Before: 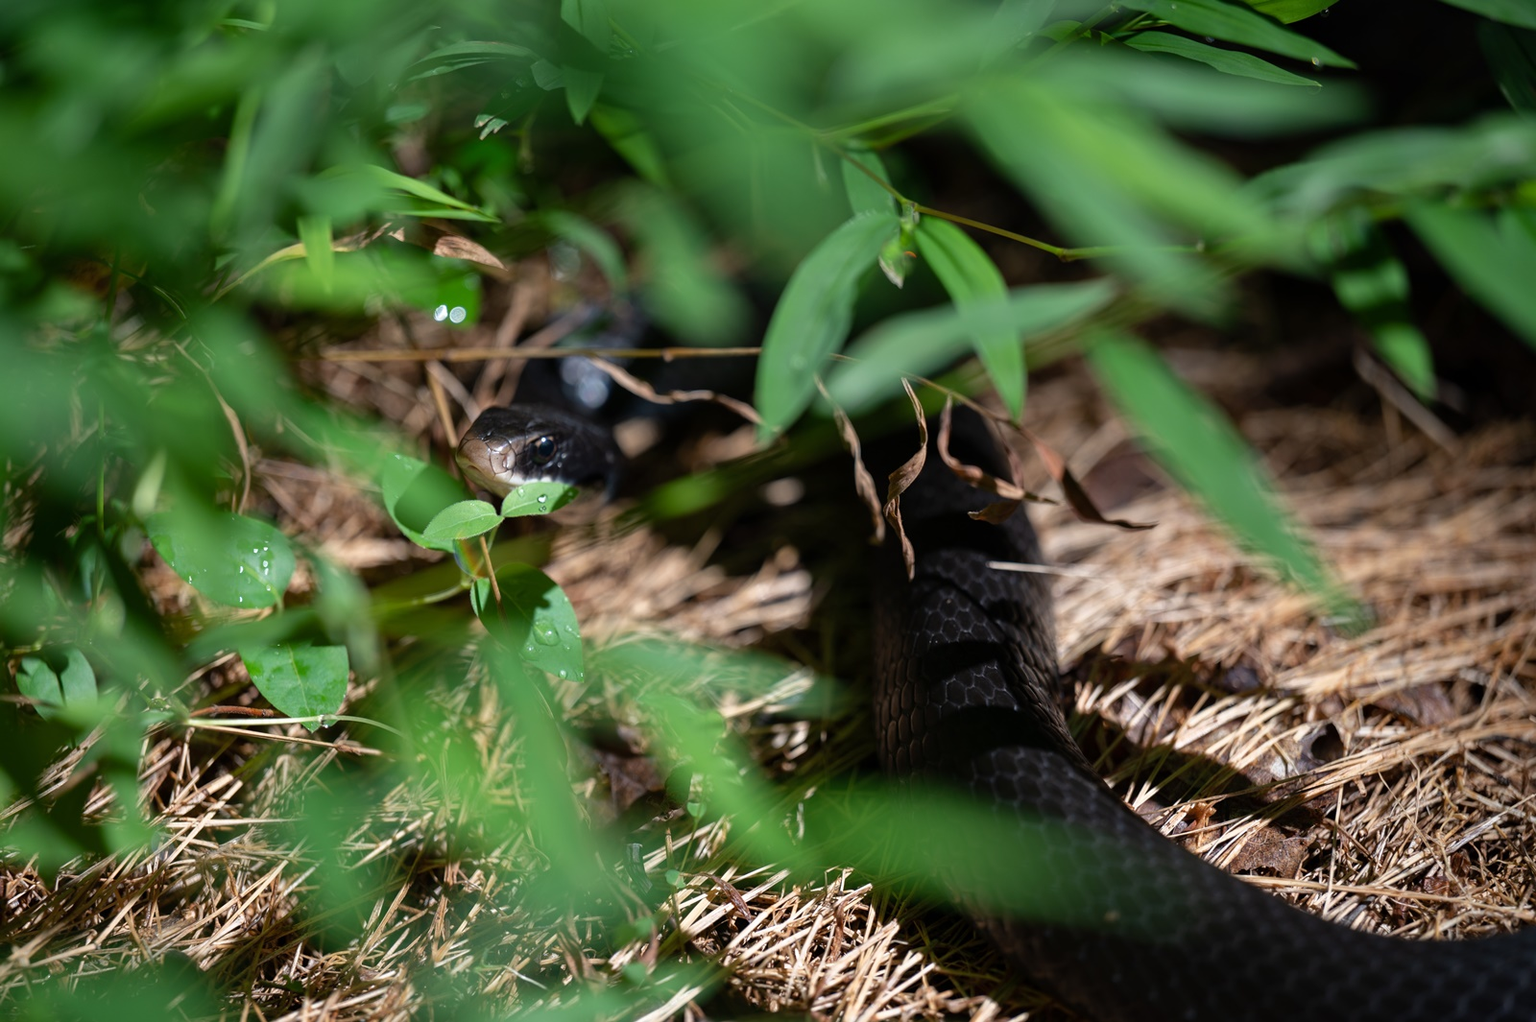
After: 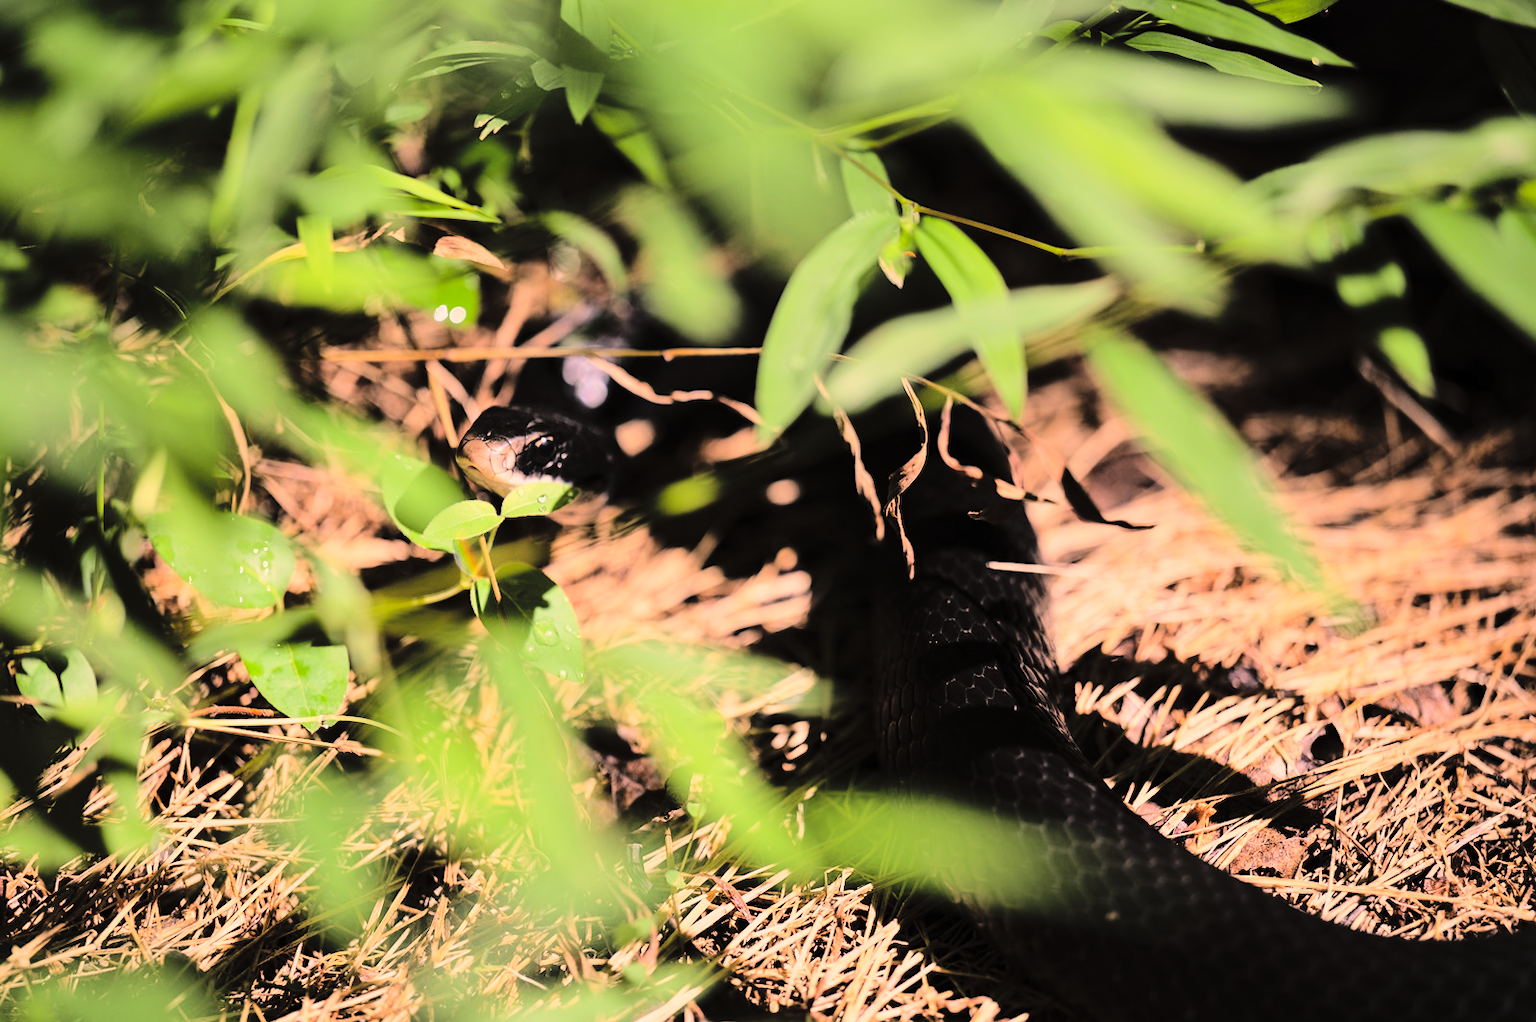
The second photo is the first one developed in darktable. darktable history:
base curve: curves: ch0 [(0, 0) (0.036, 0.01) (0.123, 0.254) (0.258, 0.504) (0.507, 0.748) (1, 1)]
color correction: highlights a* 20.7, highlights b* 19.88
contrast brightness saturation: brightness 0.281
